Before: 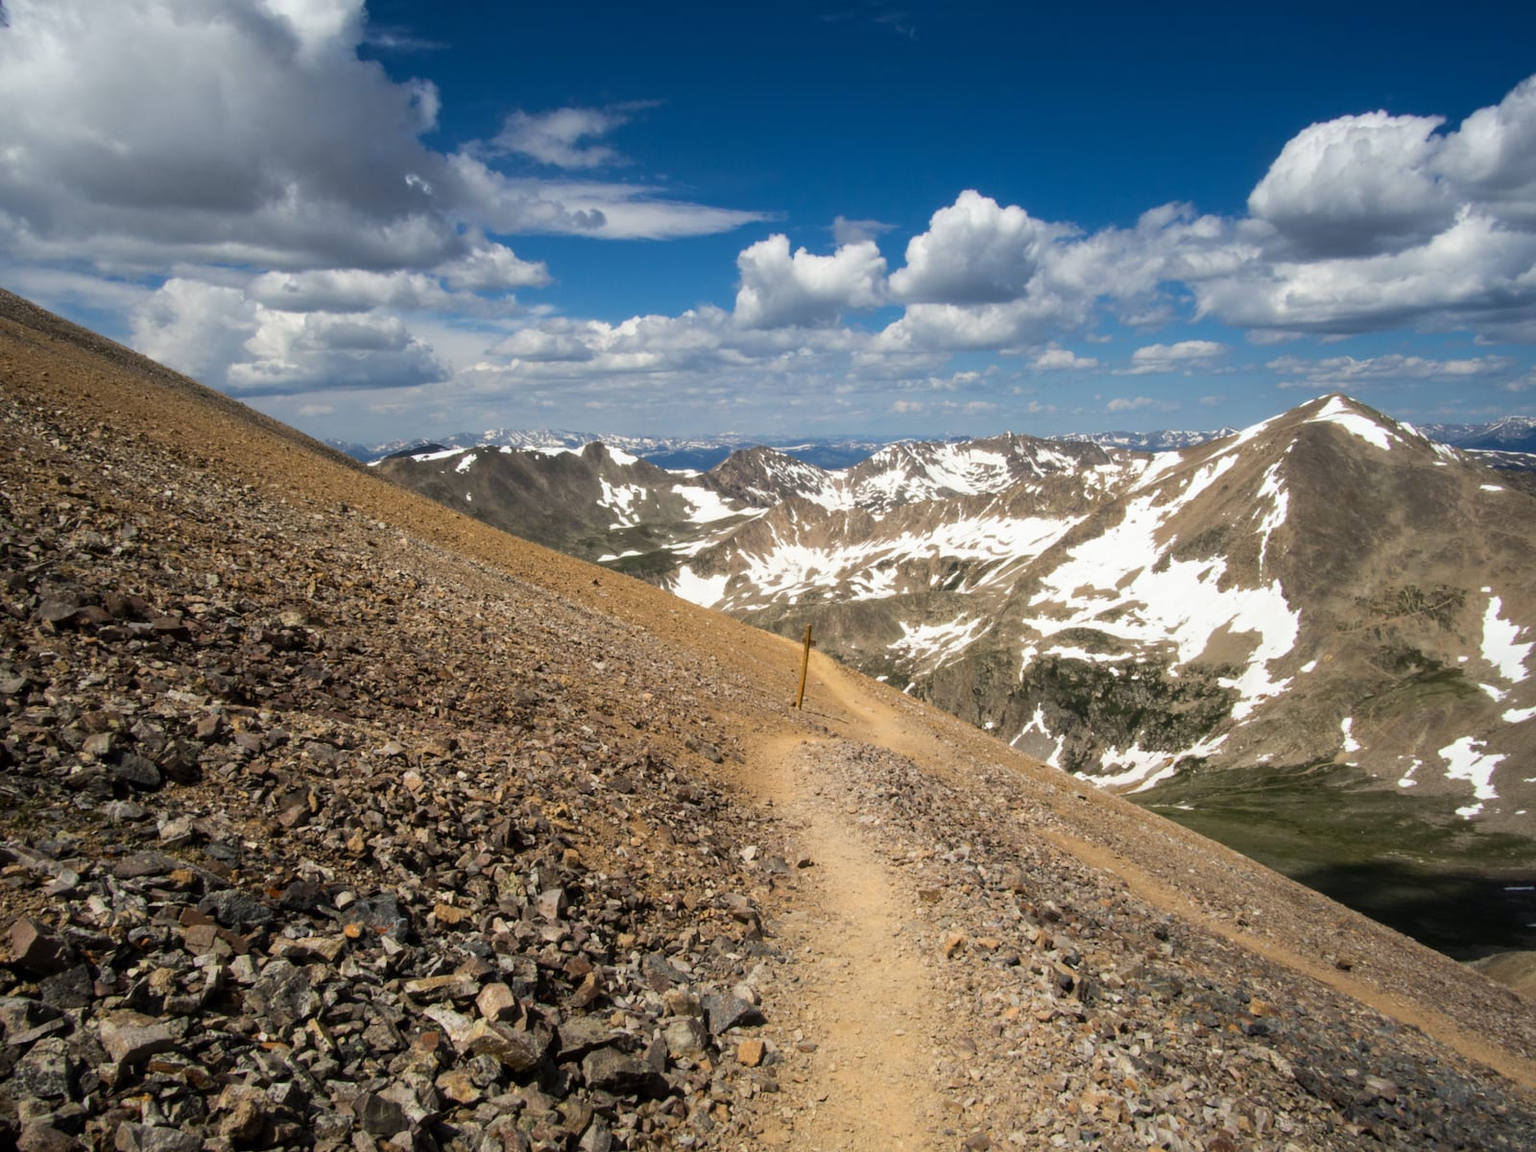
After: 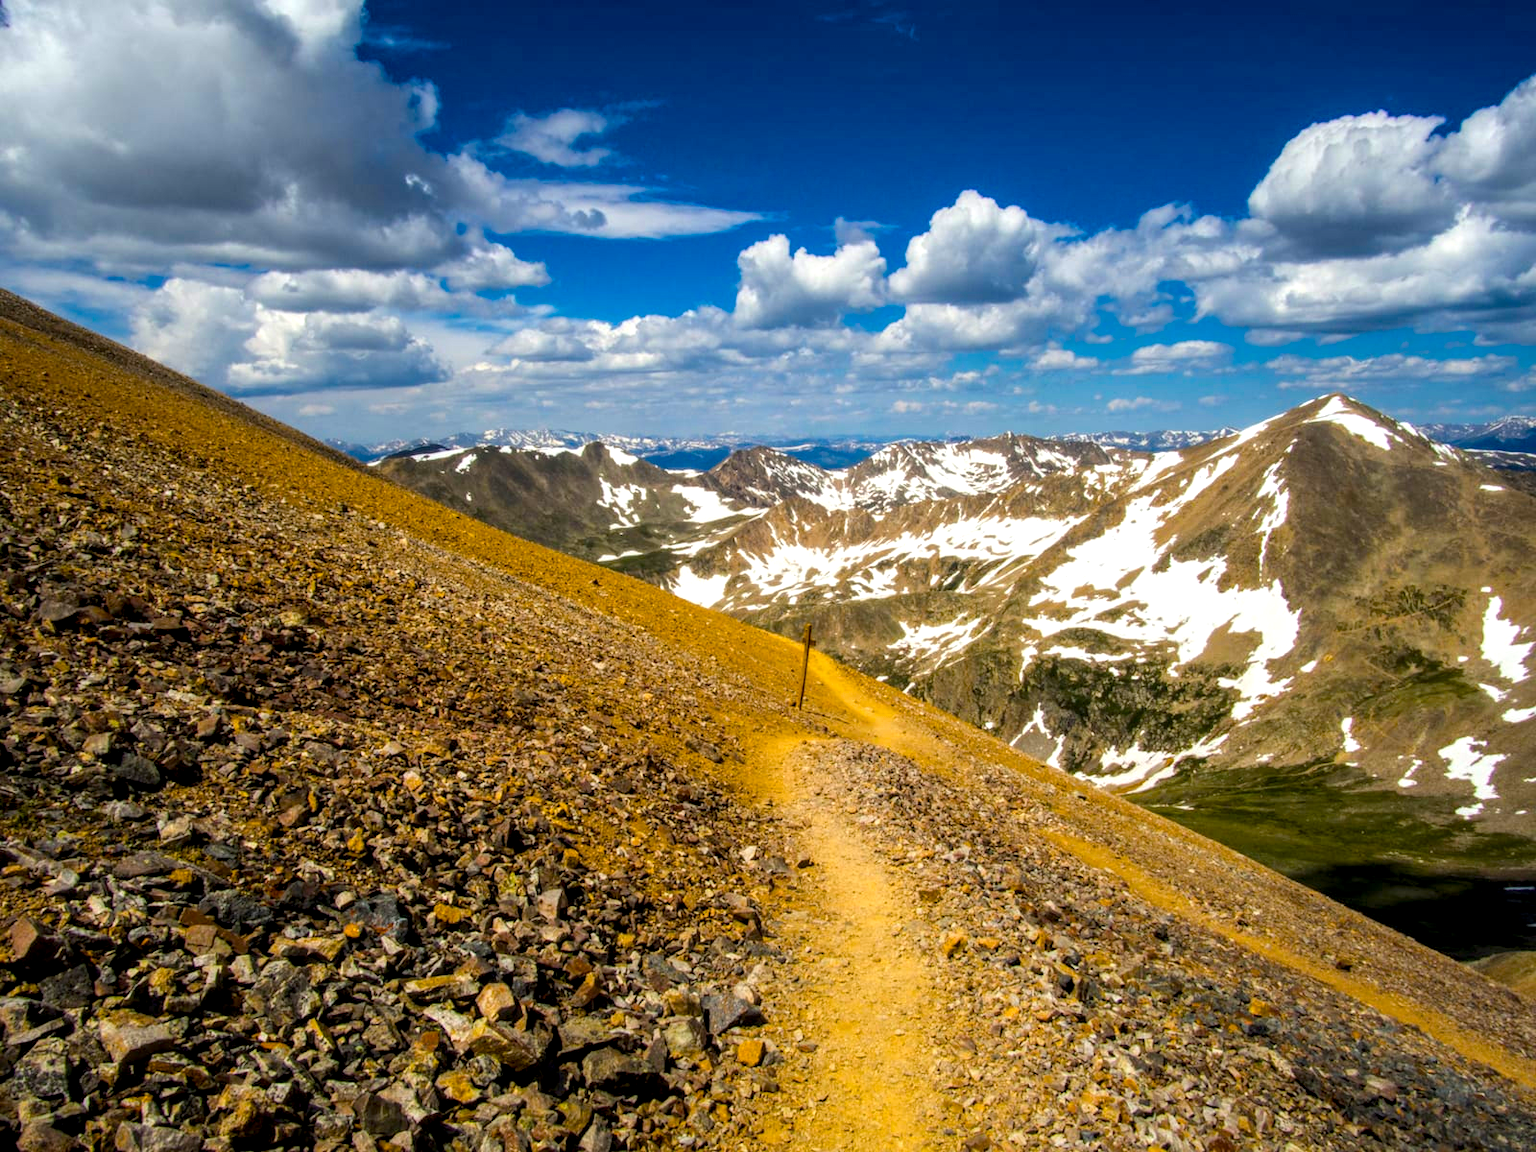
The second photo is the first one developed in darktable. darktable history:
color balance rgb: perceptual saturation grading › global saturation 100%
local contrast: detail 144%
